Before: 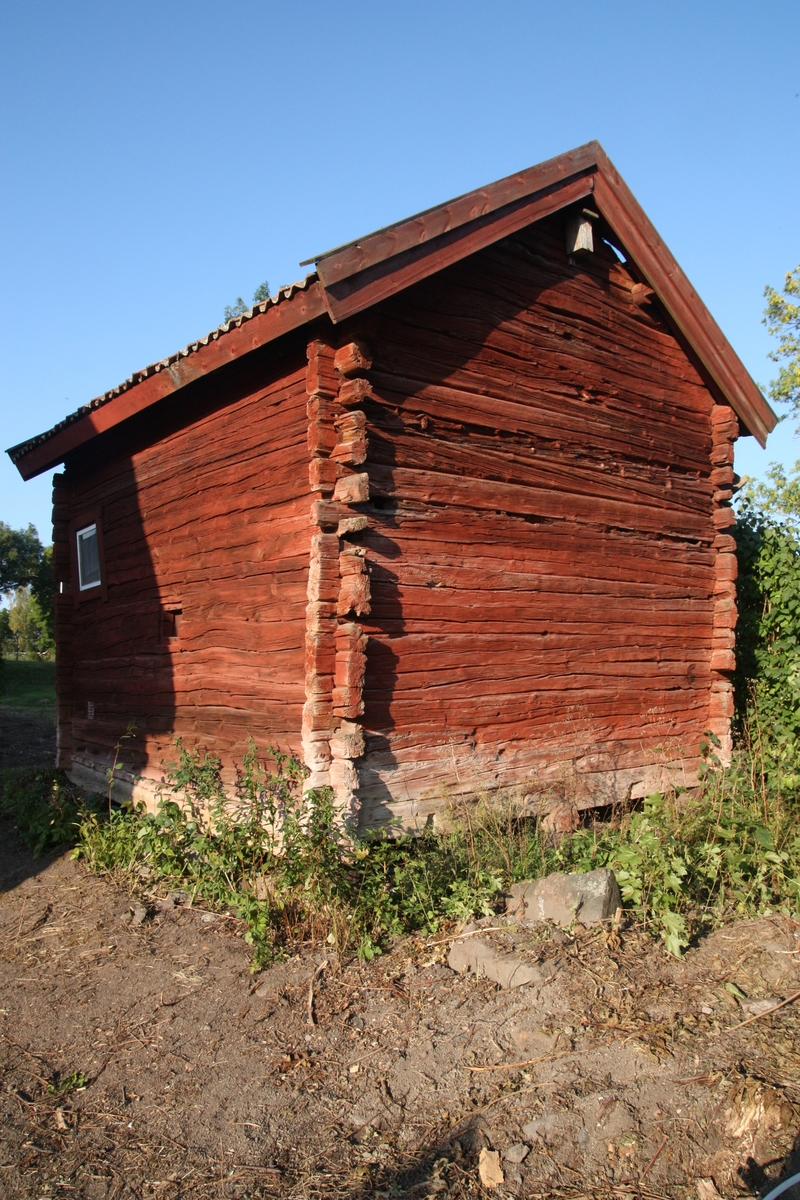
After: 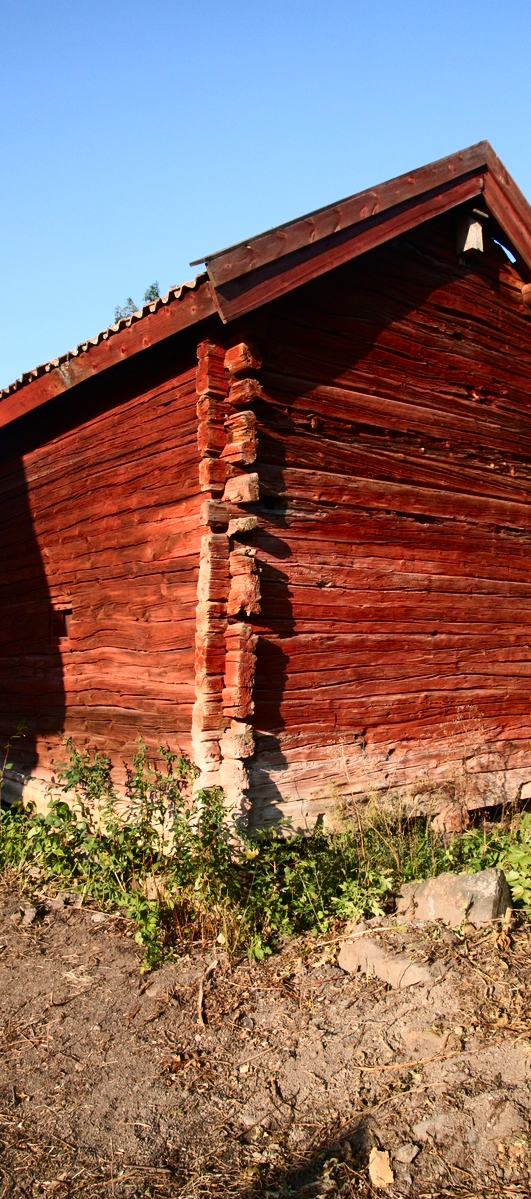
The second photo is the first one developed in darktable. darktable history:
crop and rotate: left 13.814%, right 19.768%
color correction: highlights a* 3.46, highlights b* 1.83, saturation 1.2
contrast brightness saturation: contrast 0.273
